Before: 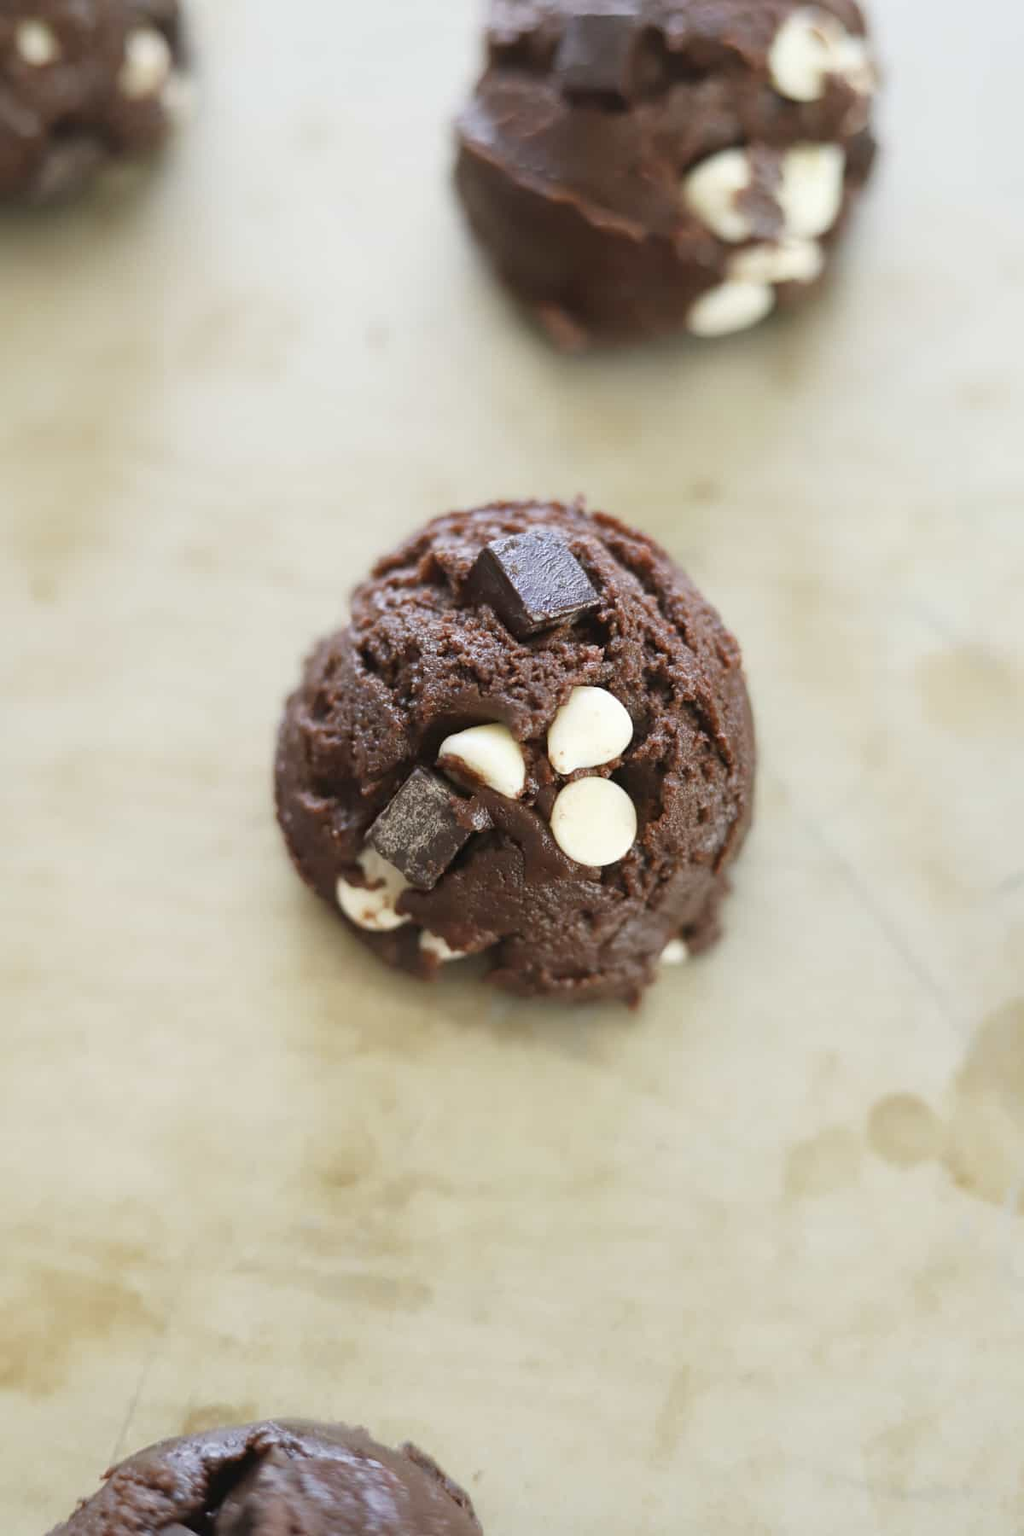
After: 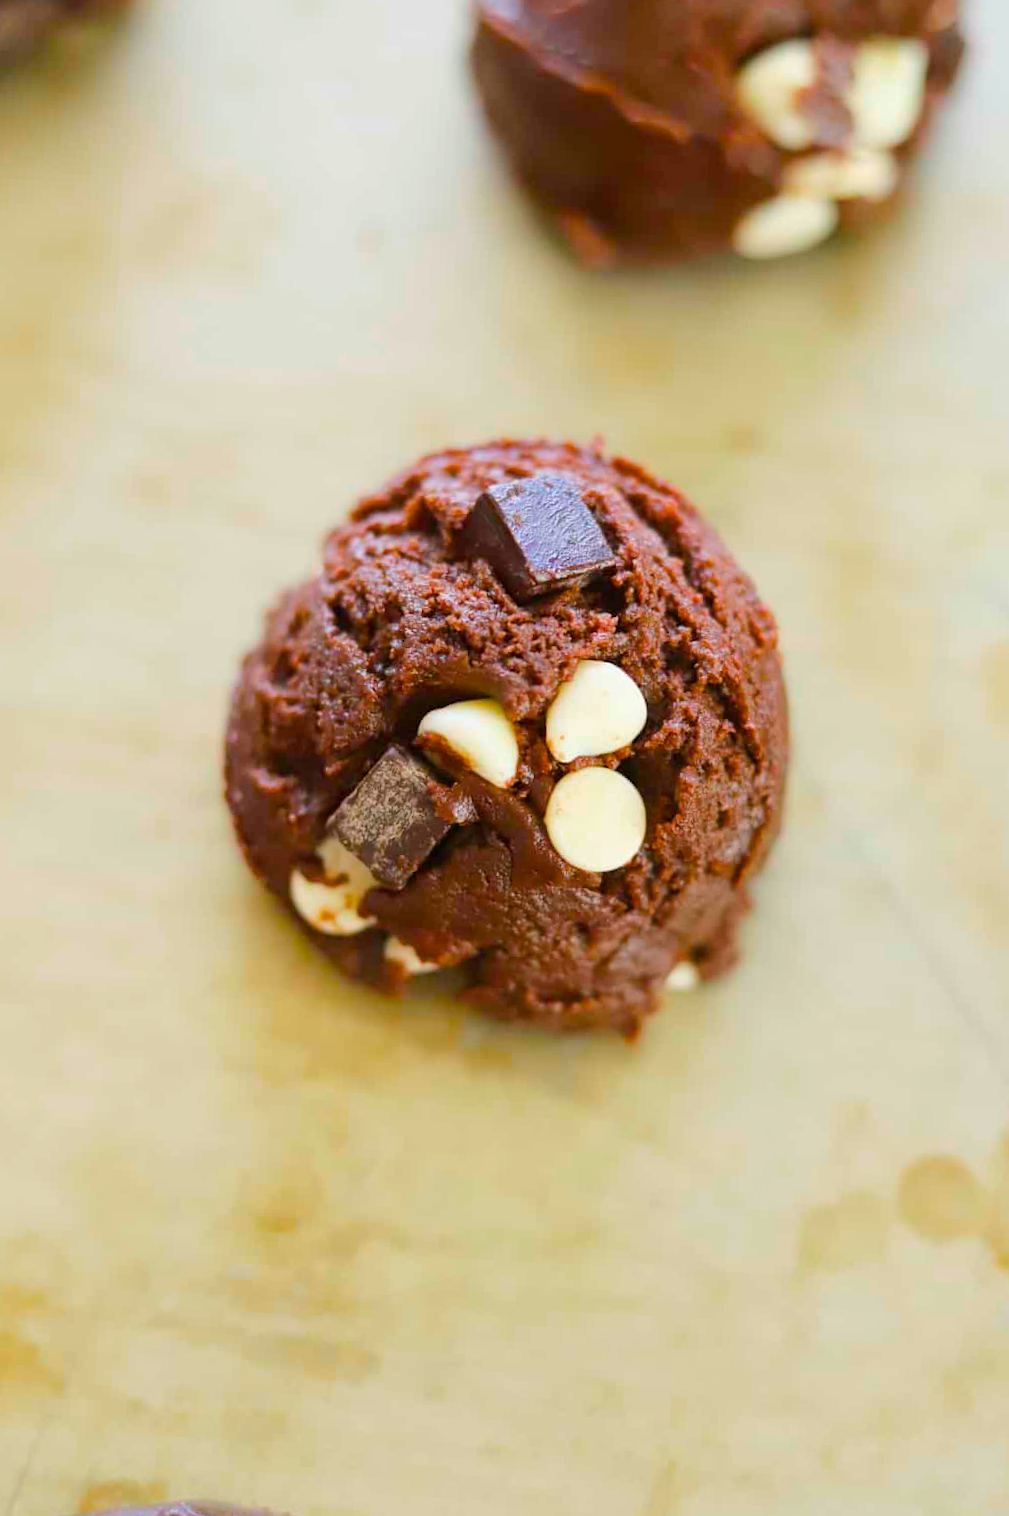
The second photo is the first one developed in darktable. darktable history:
color balance rgb: shadows lift › hue 86.69°, perceptual saturation grading › global saturation 30.42%, perceptual brilliance grading › mid-tones 10.781%, perceptual brilliance grading › shadows 15.817%, global vibrance 50.753%
exposure: exposure -0.068 EV, compensate highlight preservation false
crop and rotate: angle -2.83°, left 5.103%, top 5.209%, right 4.625%, bottom 4.411%
